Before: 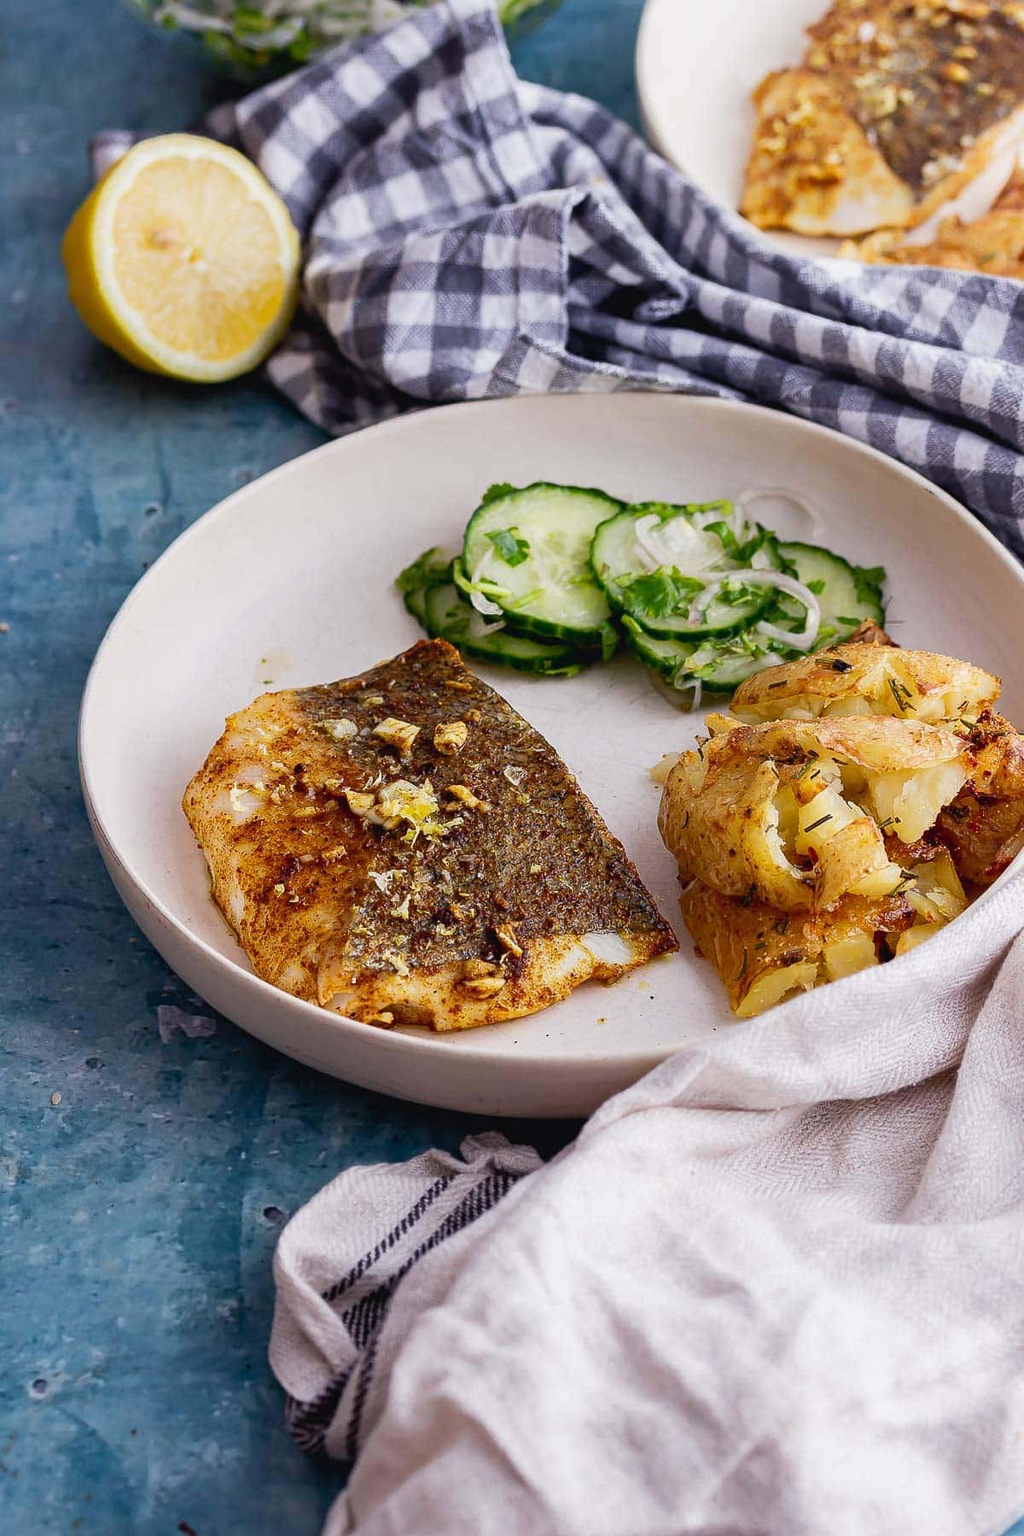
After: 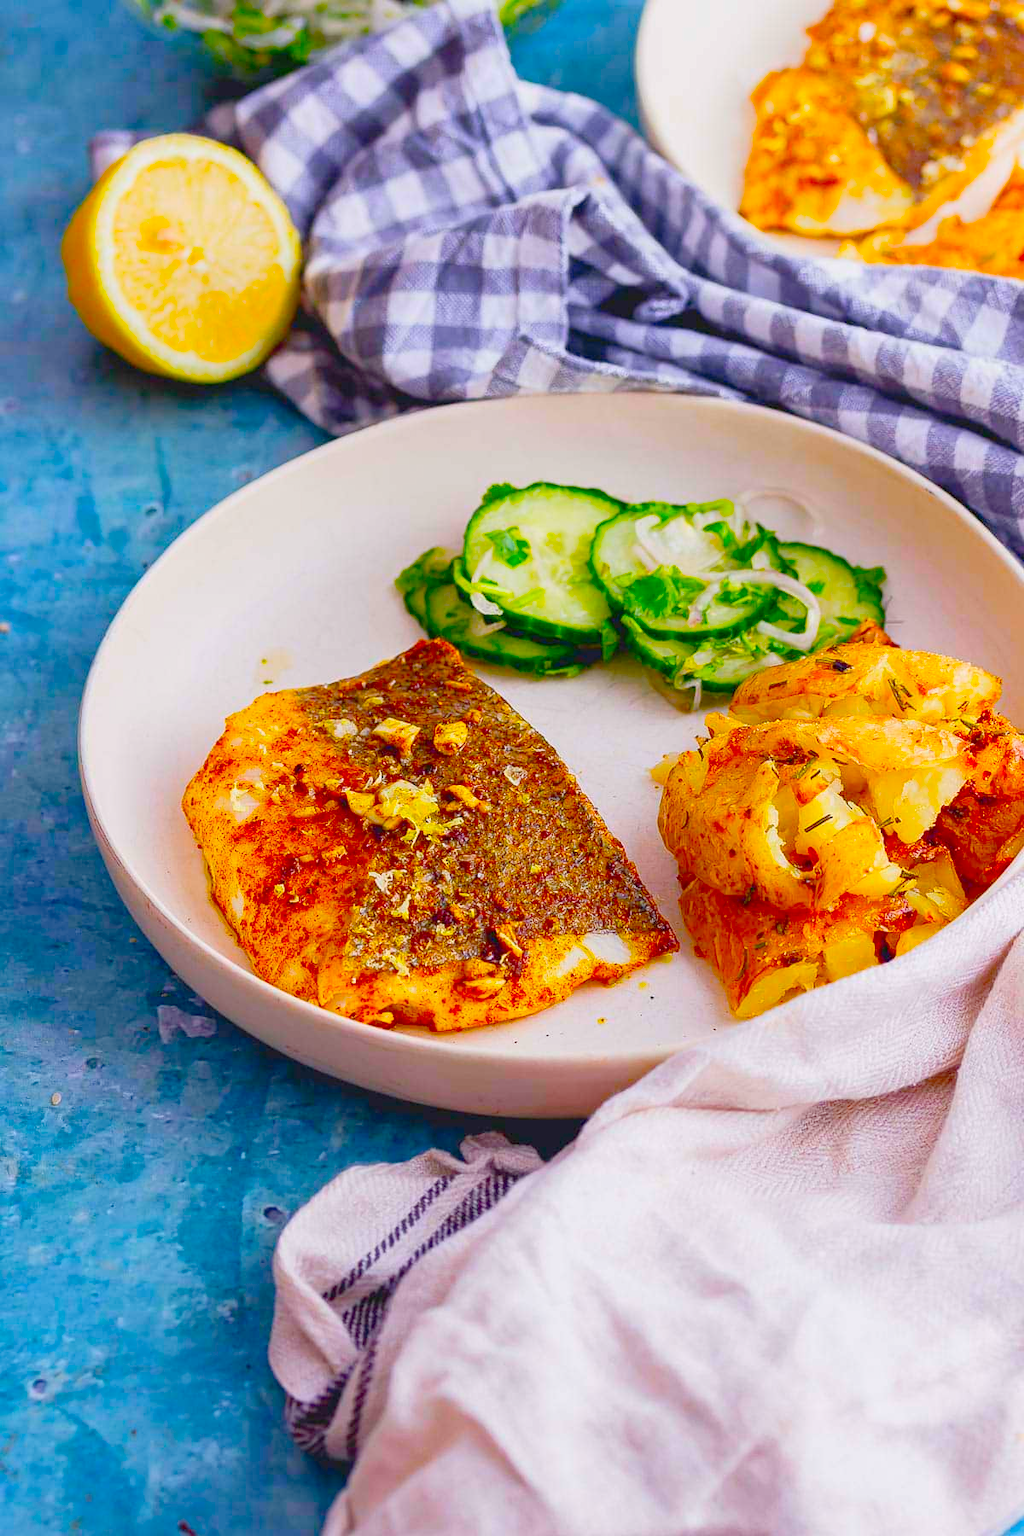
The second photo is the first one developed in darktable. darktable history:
color balance: input saturation 134.34%, contrast -10.04%, contrast fulcrum 19.67%, output saturation 133.51%
levels: levels [0, 0.43, 0.984]
